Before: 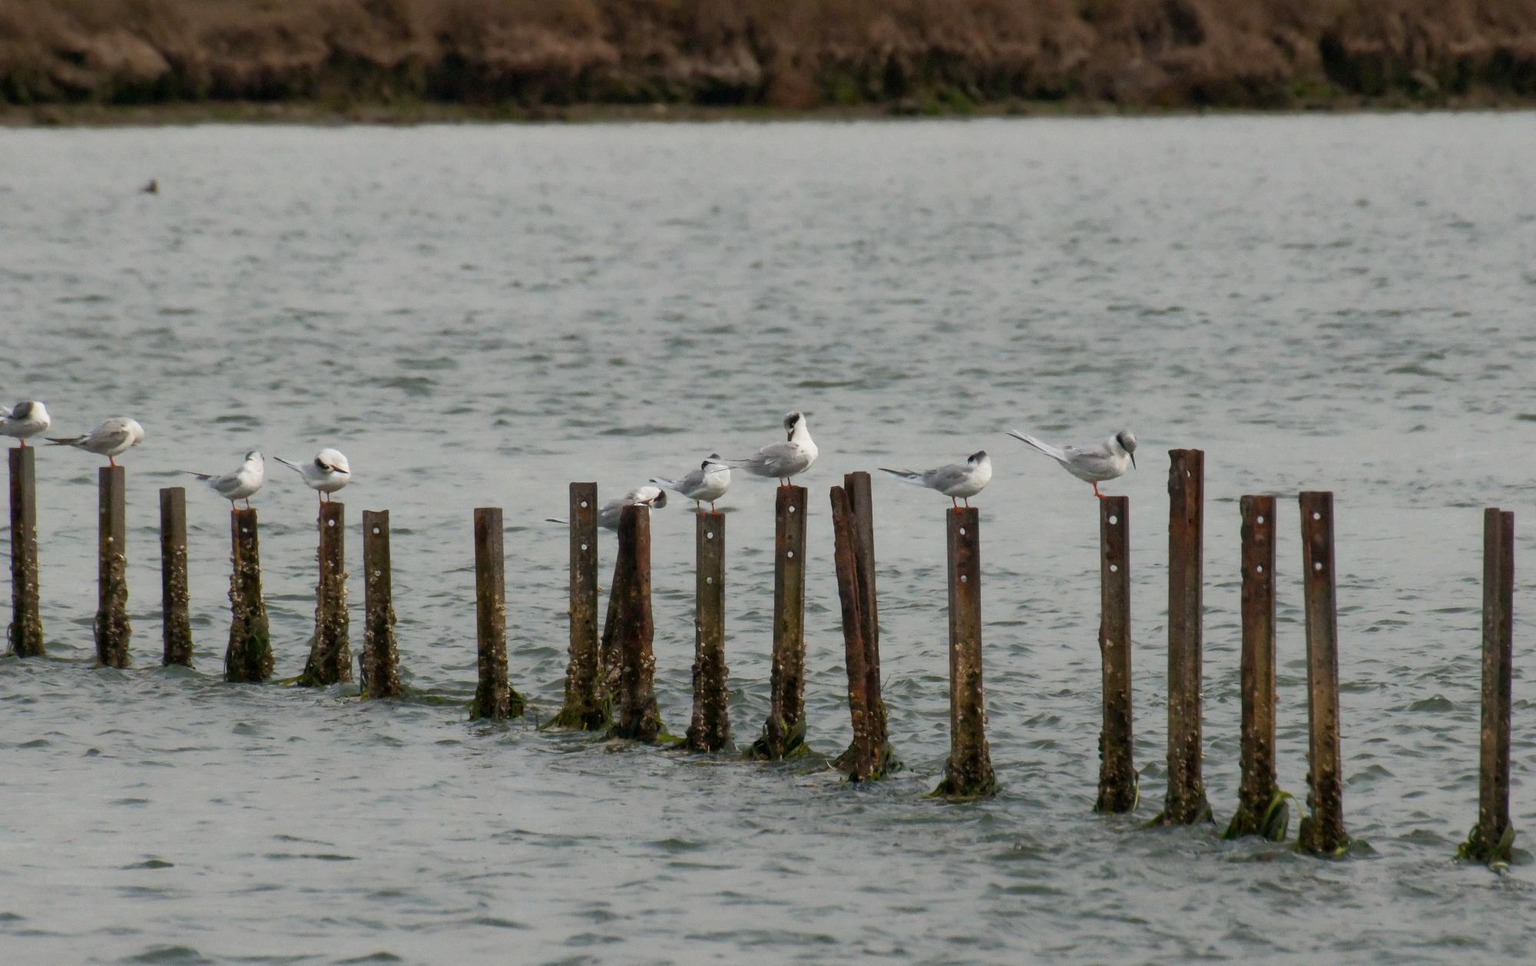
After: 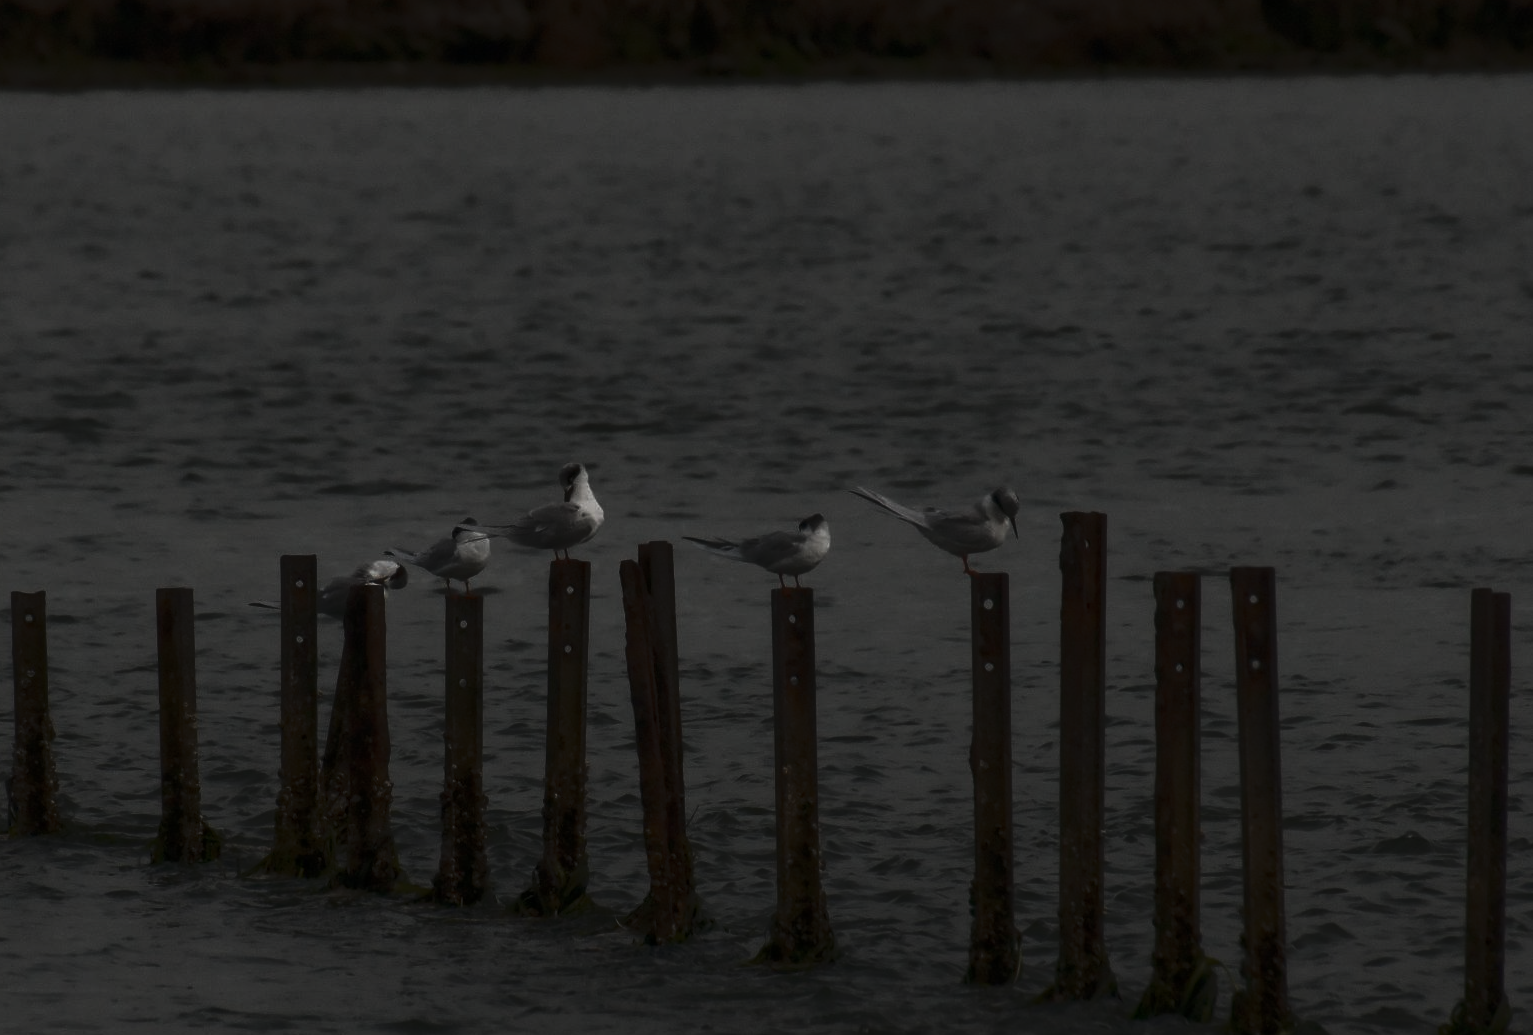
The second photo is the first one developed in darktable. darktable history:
exposure: exposure -0.177 EV, compensate highlight preservation false
tone curve: curves: ch0 [(0, 0) (0.765, 0.349) (1, 1)], color space Lab, linked channels, preserve colors none
crop: left 23.095%, top 5.827%, bottom 11.854%
